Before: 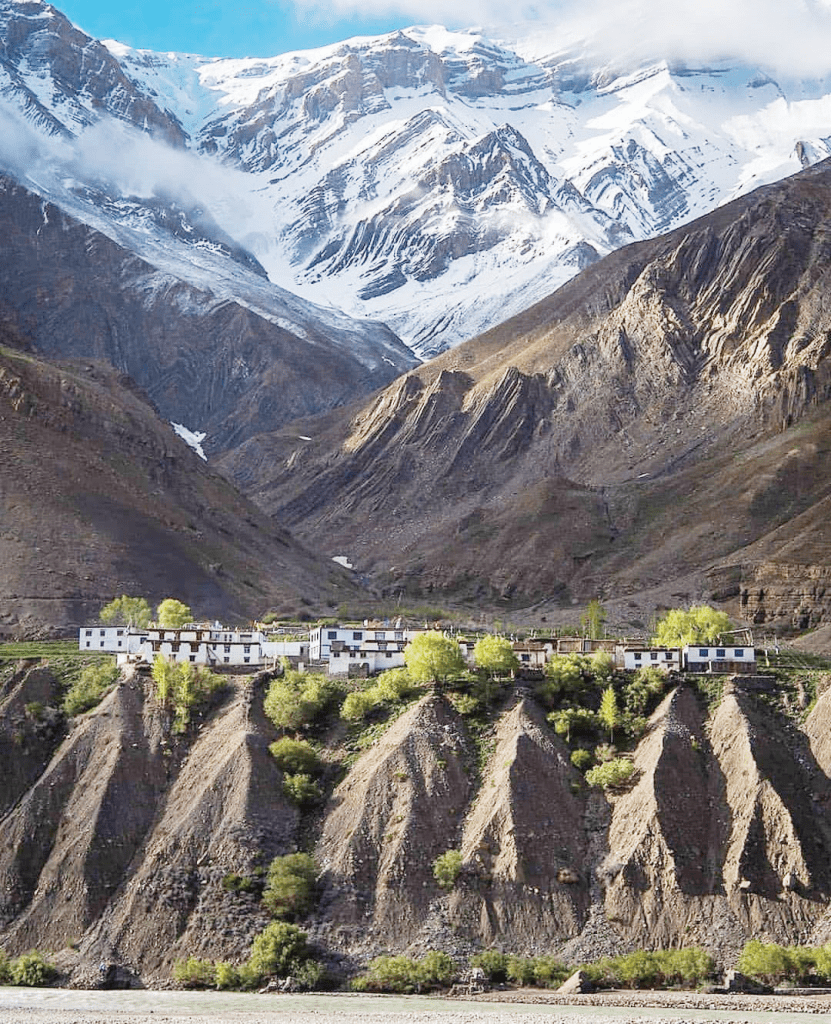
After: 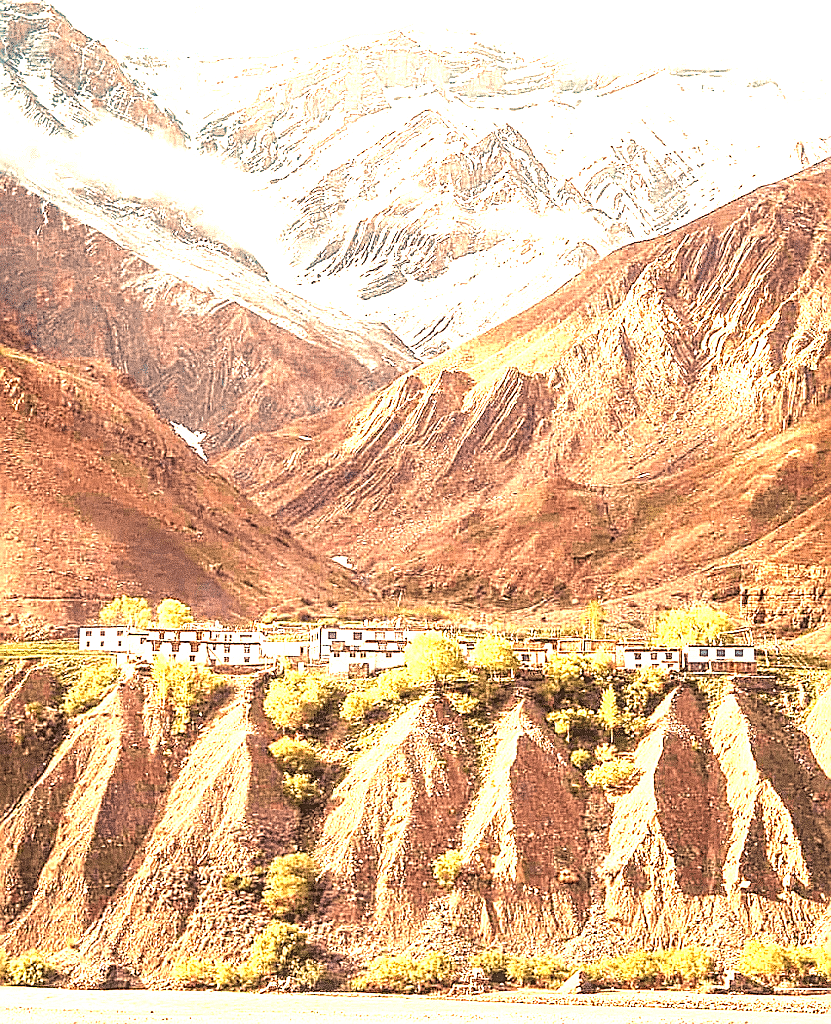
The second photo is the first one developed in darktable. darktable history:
velvia: on, module defaults
sharpen: radius 1.4, amount 1.25, threshold 0.7
local contrast: detail 130%
exposure: black level correction 0.001, exposure 1.646 EV, compensate exposure bias true, compensate highlight preservation false
grain: coarseness 0.09 ISO, strength 40%
white balance: red 1.467, blue 0.684
